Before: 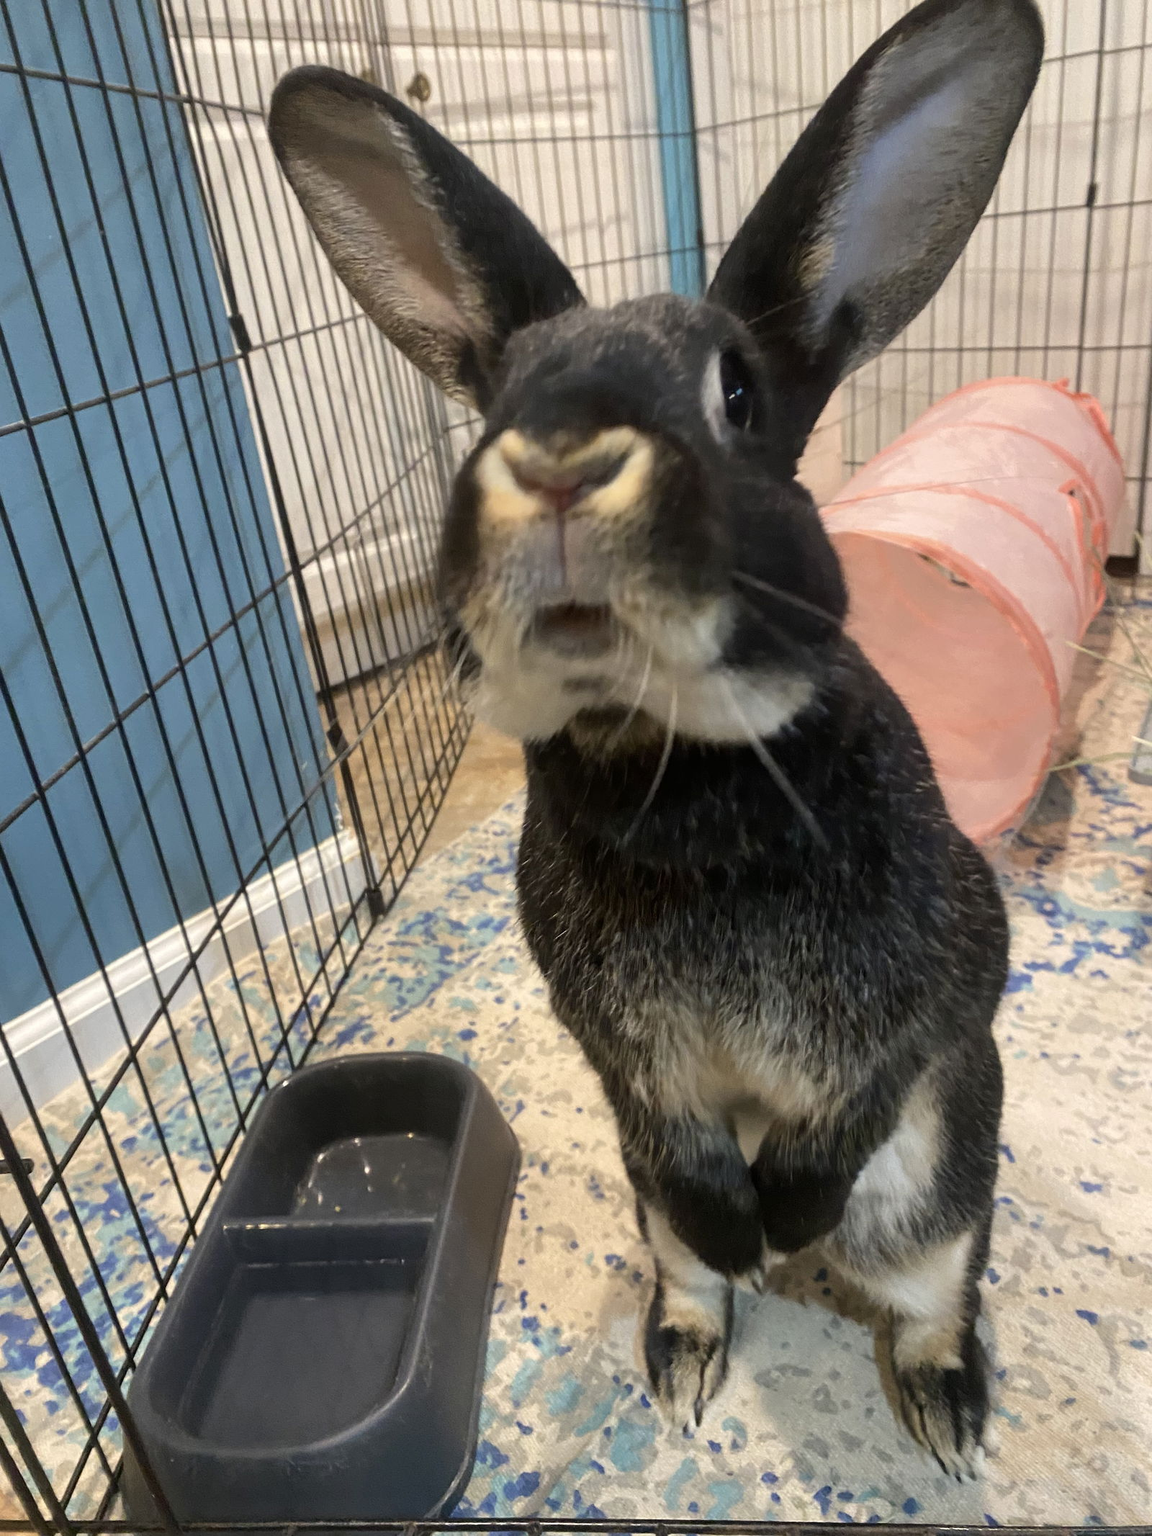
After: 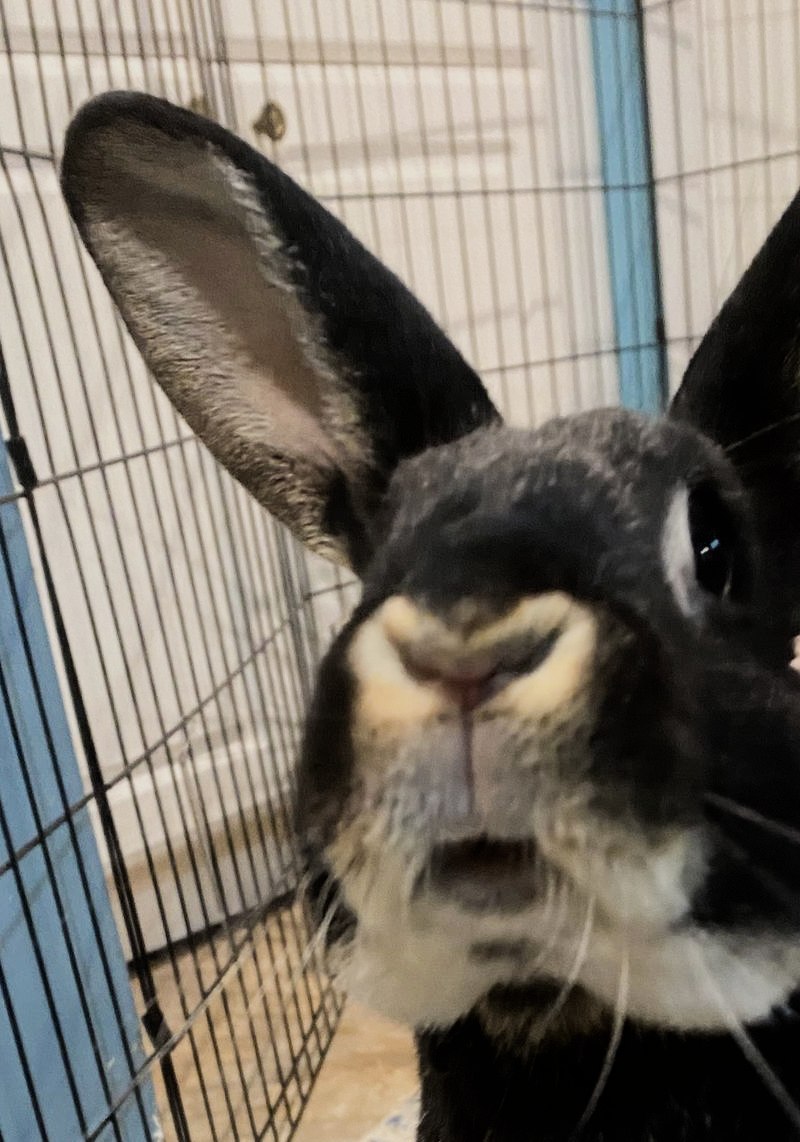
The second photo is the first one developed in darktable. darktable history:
tone equalizer: -8 EV -0.417 EV, -7 EV -0.389 EV, -6 EV -0.333 EV, -5 EV -0.222 EV, -3 EV 0.222 EV, -2 EV 0.333 EV, -1 EV 0.389 EV, +0 EV 0.417 EV, edges refinement/feathering 500, mask exposure compensation -1.57 EV, preserve details no
filmic rgb: black relative exposure -7.65 EV, white relative exposure 4.56 EV, hardness 3.61, contrast 1.05
crop: left 19.556%, right 30.401%, bottom 46.458%
